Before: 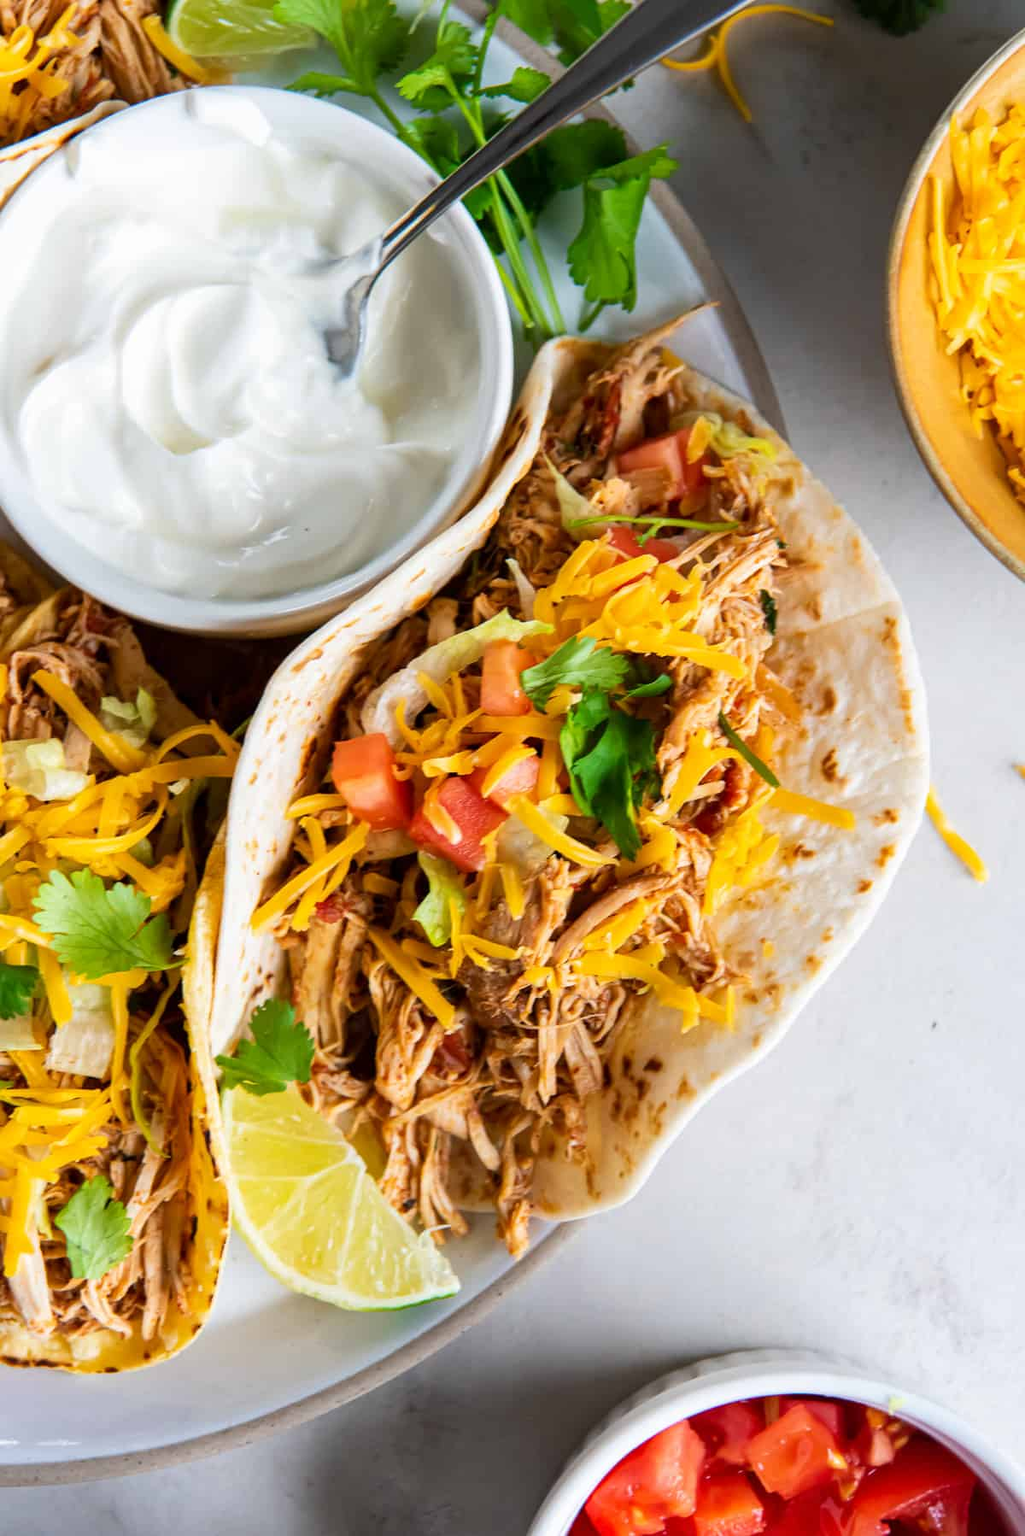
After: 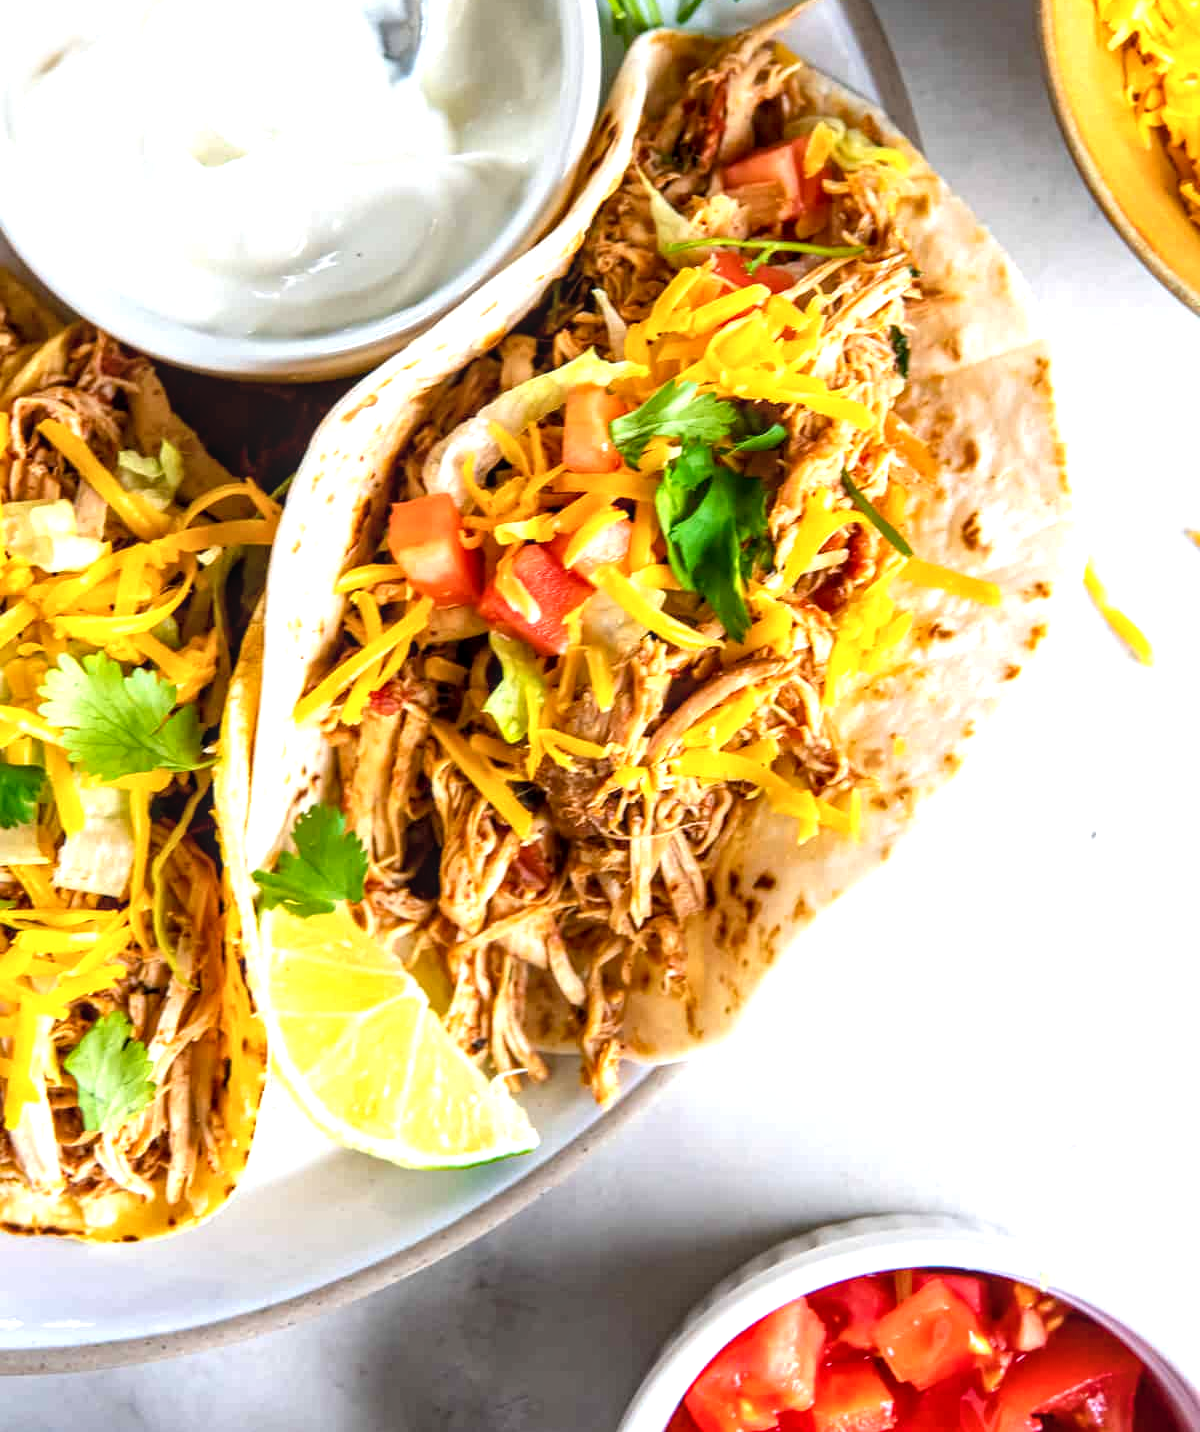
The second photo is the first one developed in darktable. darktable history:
local contrast: on, module defaults
exposure: black level correction 0.001, exposure 0.676 EV, compensate highlight preservation false
color balance rgb: perceptual saturation grading › global saturation 1.802%, perceptual saturation grading › highlights -1.372%, perceptual saturation grading › mid-tones 4.289%, perceptual saturation grading › shadows 9.019%
crop and rotate: top 20.339%
